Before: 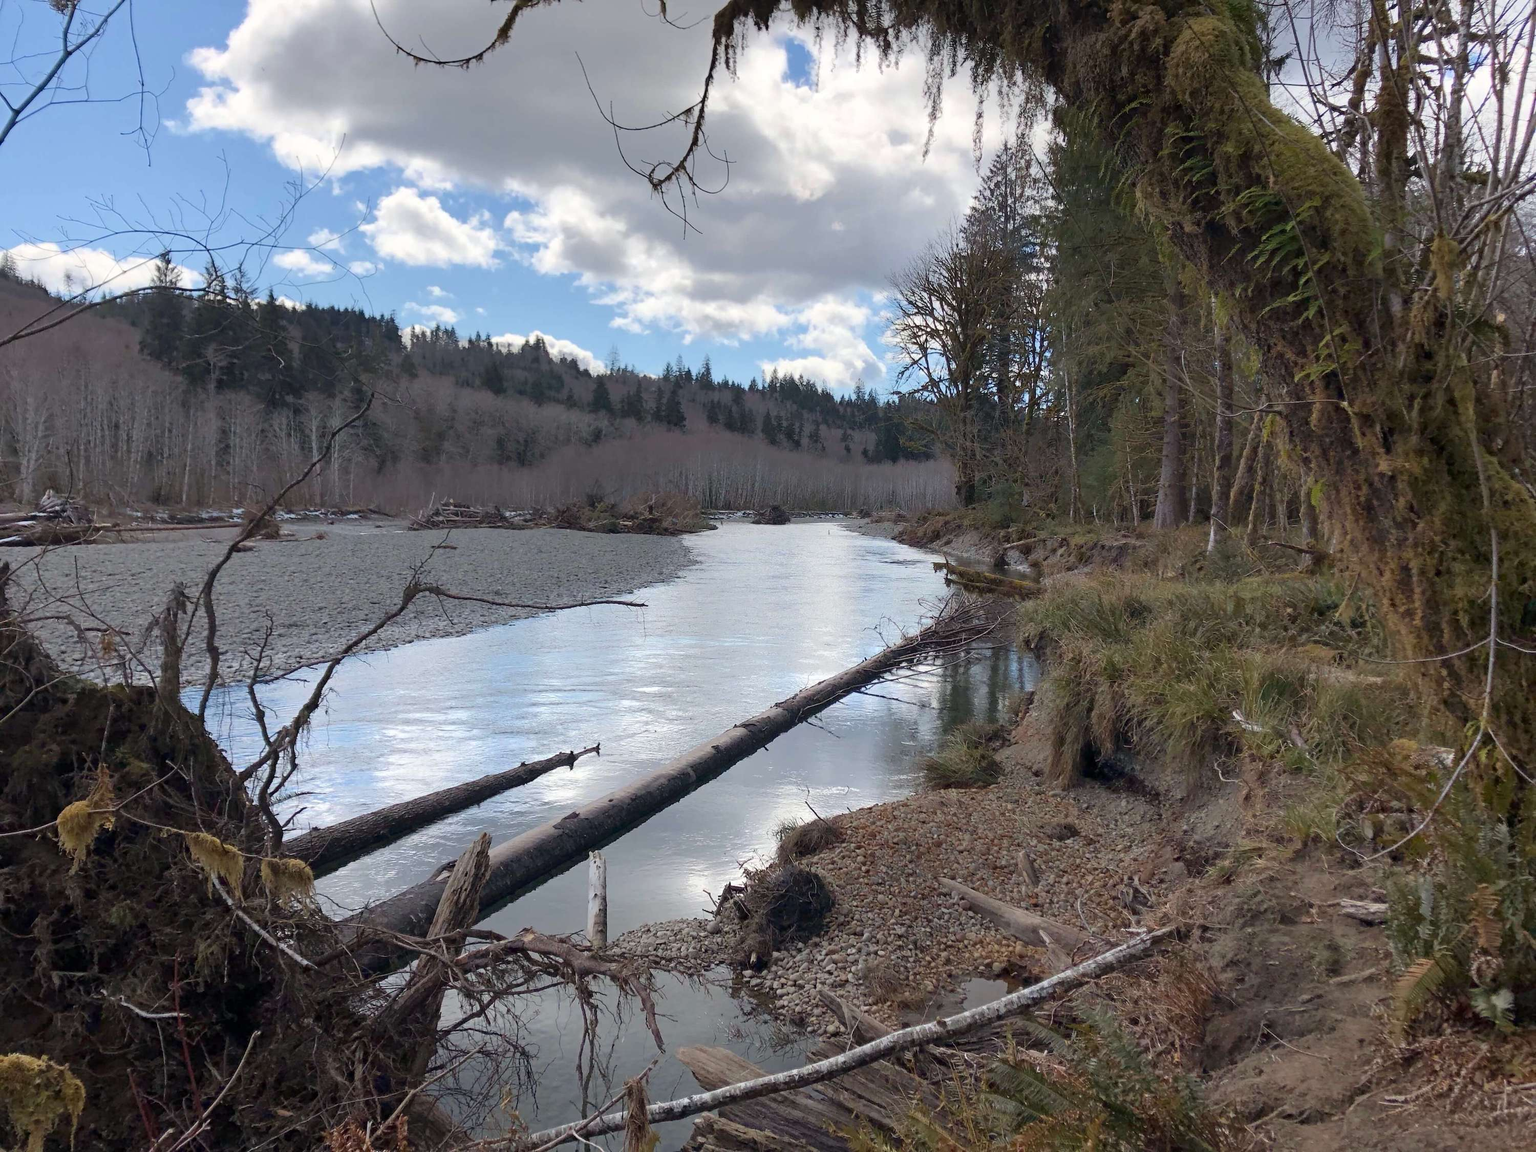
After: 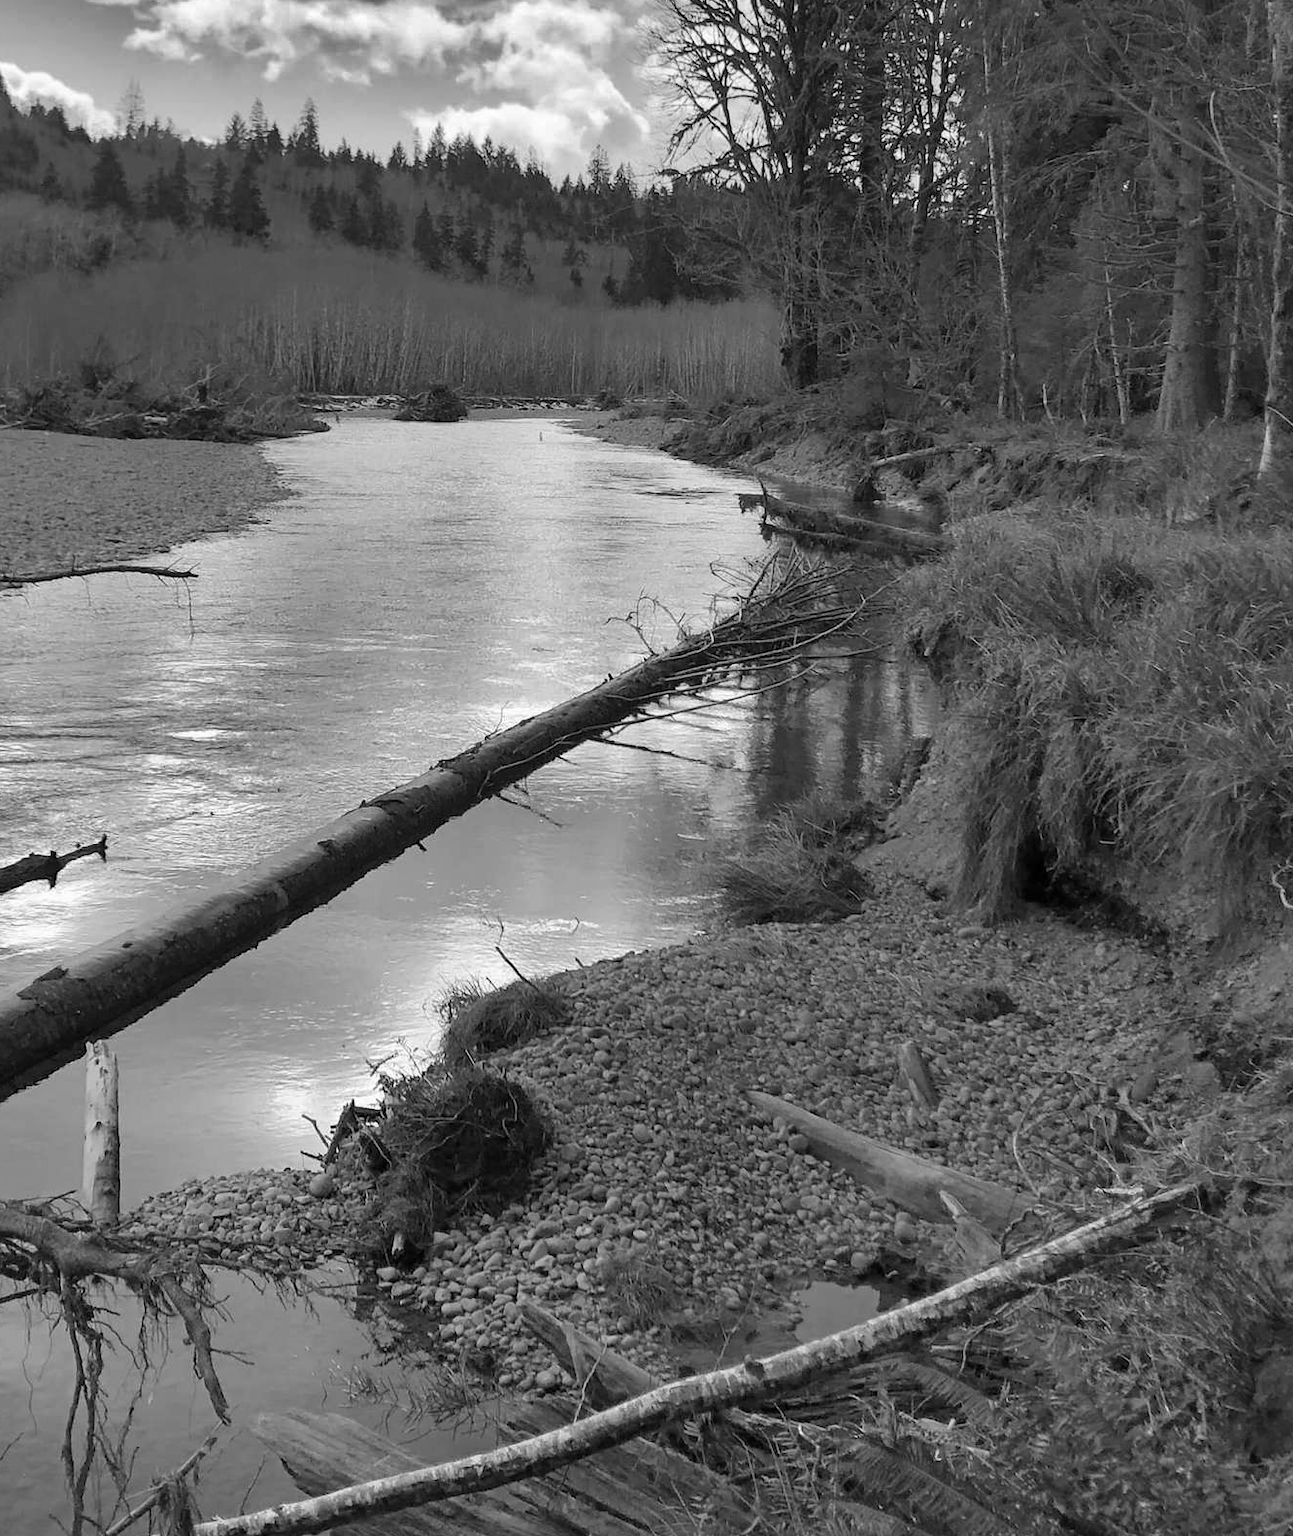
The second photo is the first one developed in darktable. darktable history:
shadows and highlights: shadows 20.91, highlights -82.73, soften with gaussian
monochrome: a -3.63, b -0.465
crop: left 35.432%, top 26.233%, right 20.145%, bottom 3.432%
